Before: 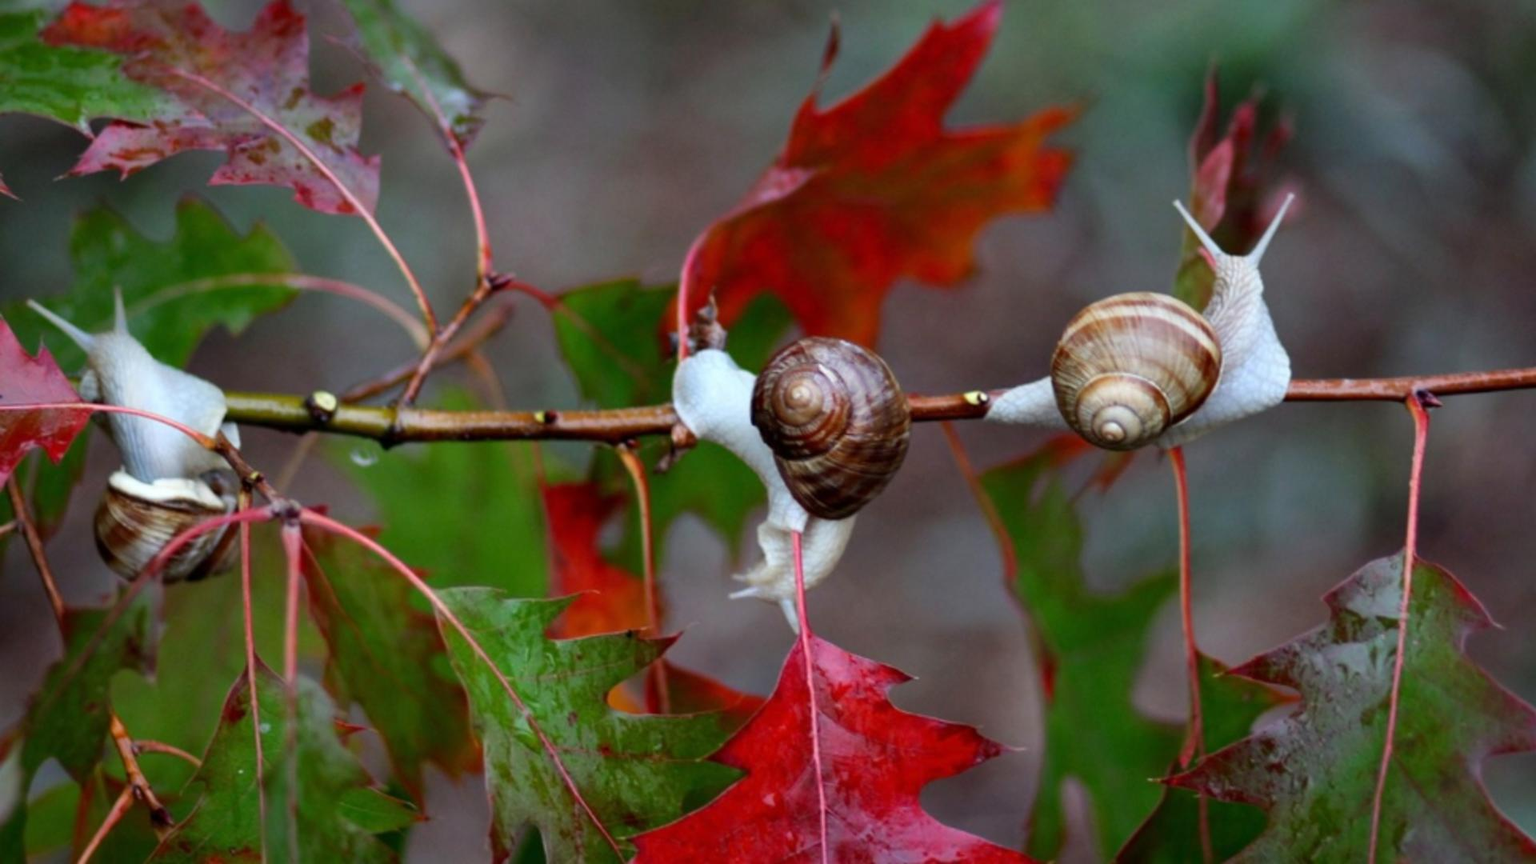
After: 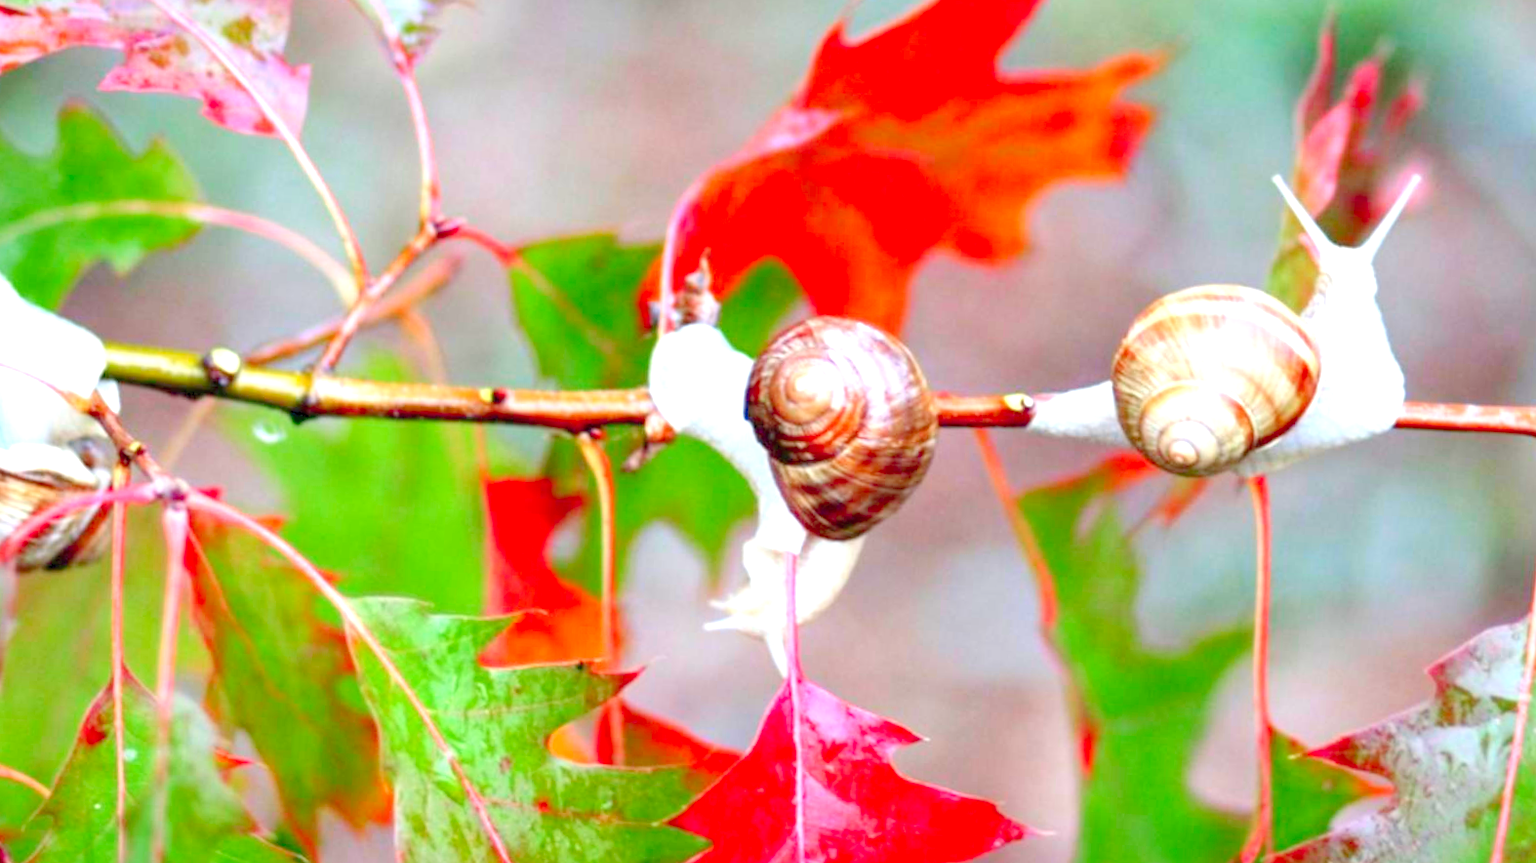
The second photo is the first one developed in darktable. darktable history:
crop and rotate: angle -3.27°, left 5.211%, top 5.211%, right 4.607%, bottom 4.607%
exposure: black level correction 0, exposure 1.1 EV, compensate exposure bias true, compensate highlight preservation false
levels: levels [0.008, 0.318, 0.836]
